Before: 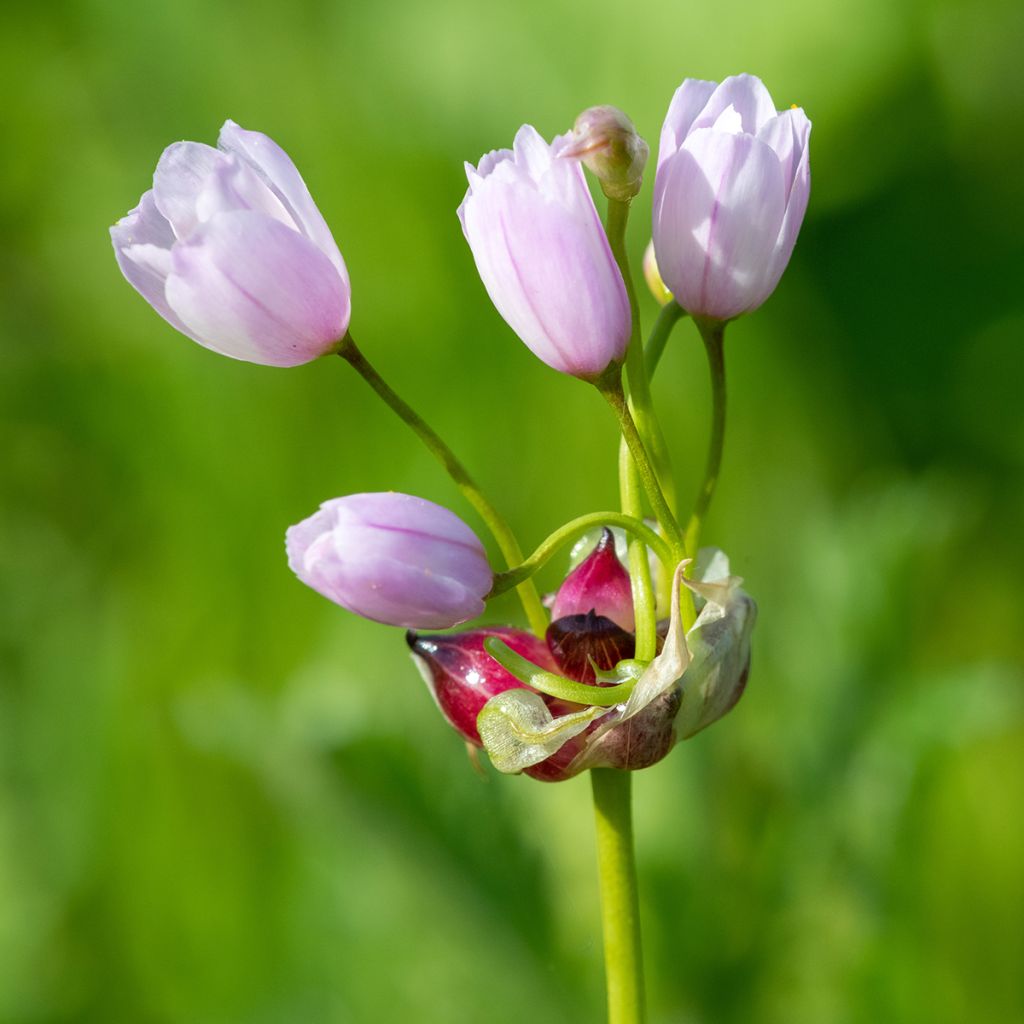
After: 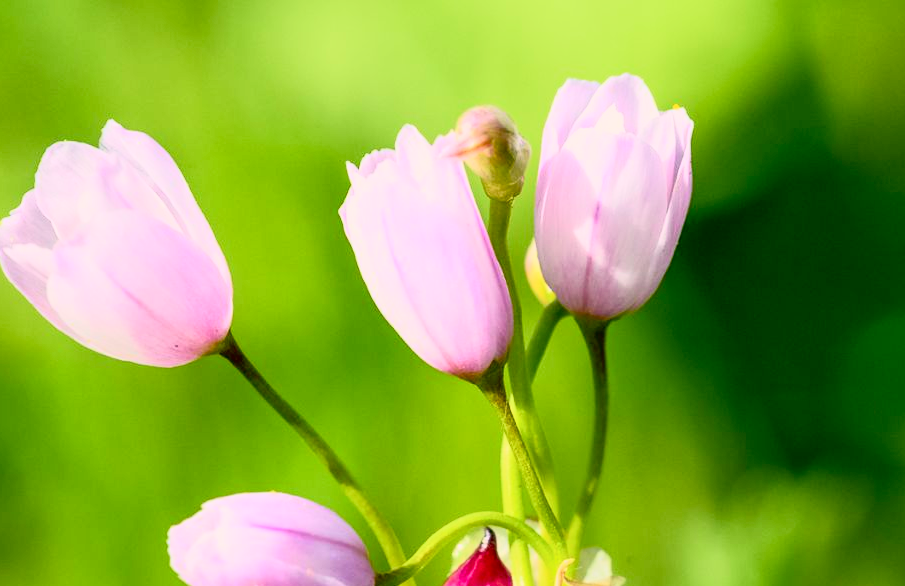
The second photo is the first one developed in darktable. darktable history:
color correction: highlights a* 5.8, highlights b* 4.78
exposure: black level correction 0.011, compensate exposure bias true, compensate highlight preservation false
tone curve: curves: ch0 [(0, 0.024) (0.031, 0.027) (0.113, 0.069) (0.198, 0.18) (0.304, 0.303) (0.441, 0.462) (0.557, 0.6) (0.711, 0.79) (0.812, 0.878) (0.927, 0.935) (1, 0.963)]; ch1 [(0, 0) (0.222, 0.2) (0.343, 0.325) (0.45, 0.441) (0.502, 0.501) (0.527, 0.534) (0.55, 0.561) (0.632, 0.656) (0.735, 0.754) (1, 1)]; ch2 [(0, 0) (0.249, 0.222) (0.352, 0.348) (0.424, 0.439) (0.476, 0.482) (0.499, 0.501) (0.517, 0.516) (0.532, 0.544) (0.558, 0.585) (0.596, 0.629) (0.726, 0.745) (0.82, 0.796) (0.998, 0.928)], color space Lab, independent channels, preserve colors none
contrast brightness saturation: contrast 0.196, brightness 0.149, saturation 0.147
crop and rotate: left 11.581%, bottom 42.728%
